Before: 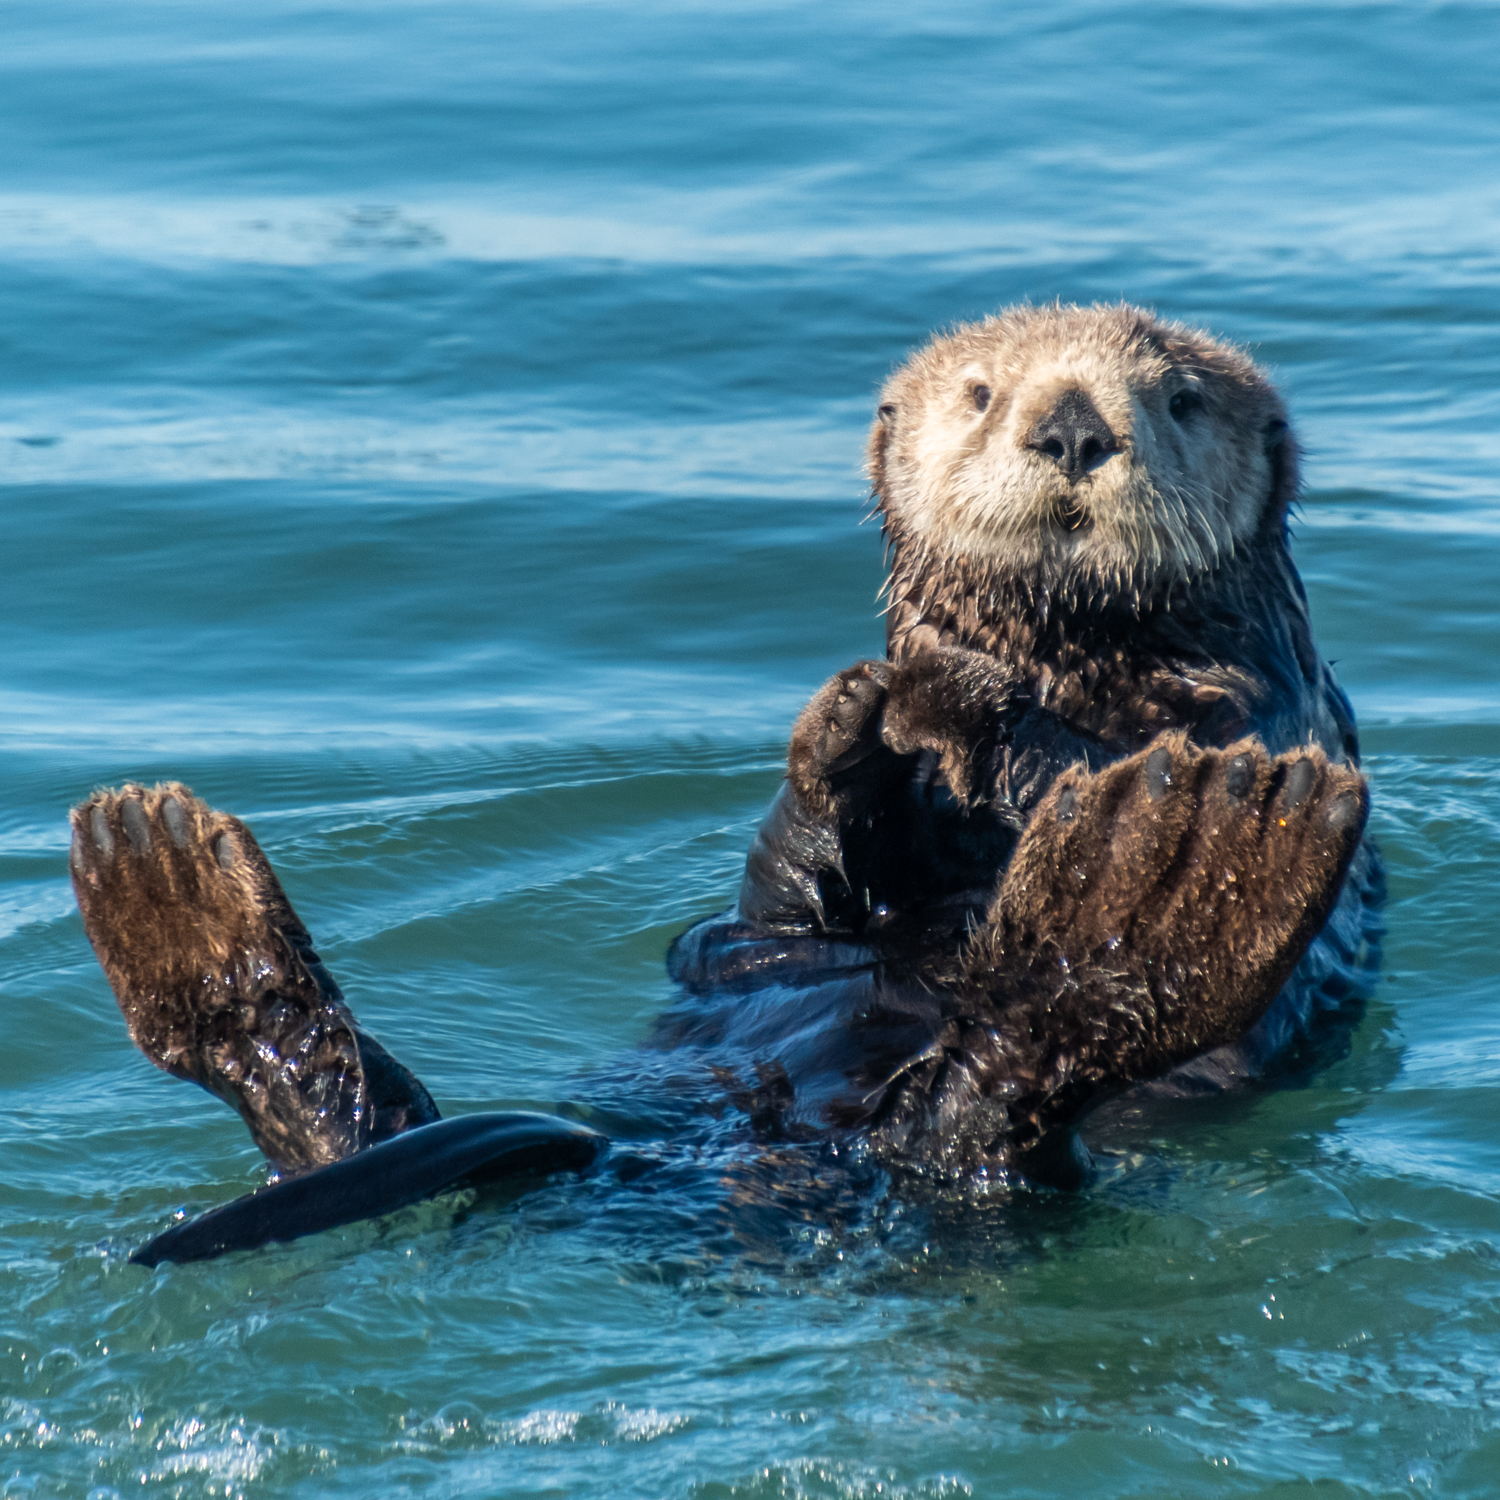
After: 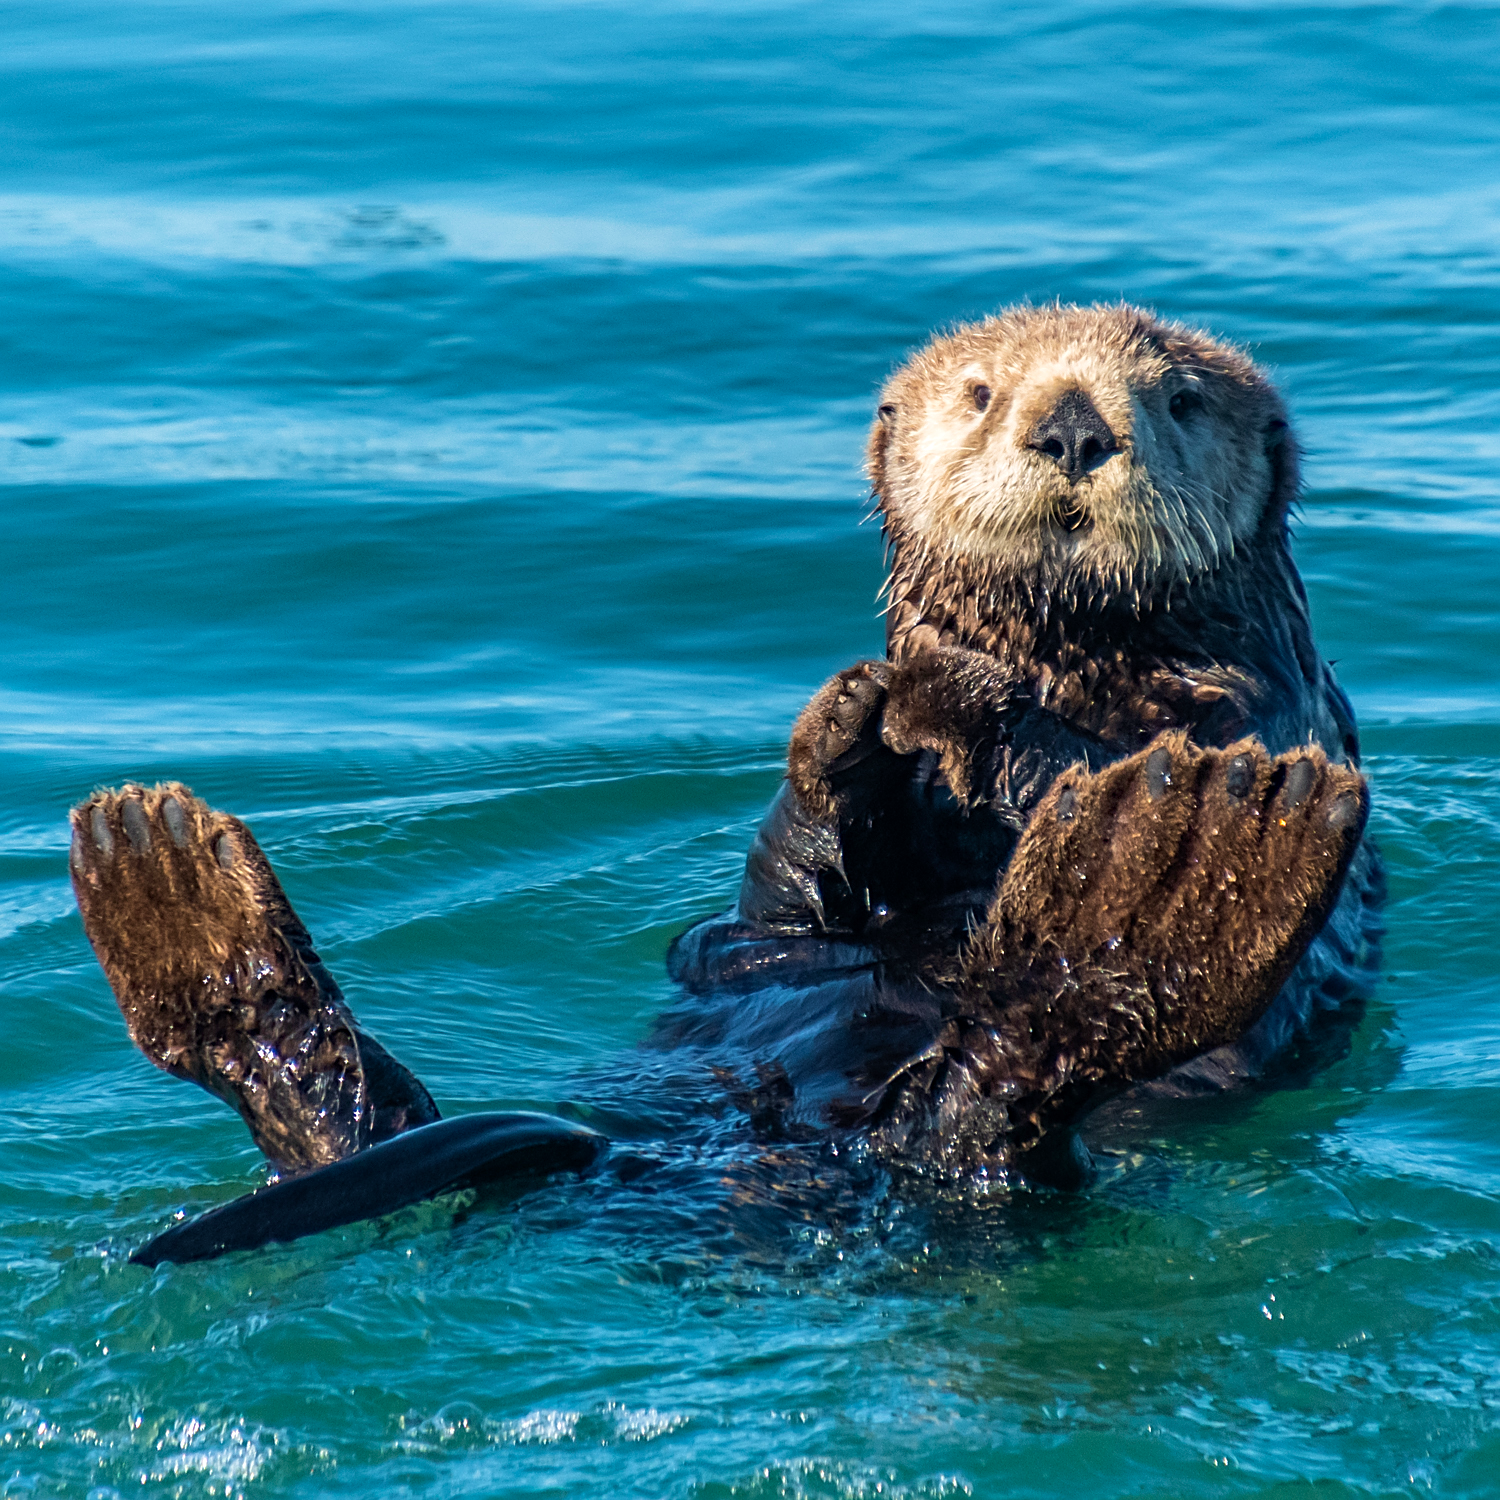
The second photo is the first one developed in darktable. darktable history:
velvia: strength 39.52%
sharpen: on, module defaults
haze removal: compatibility mode true, adaptive false
